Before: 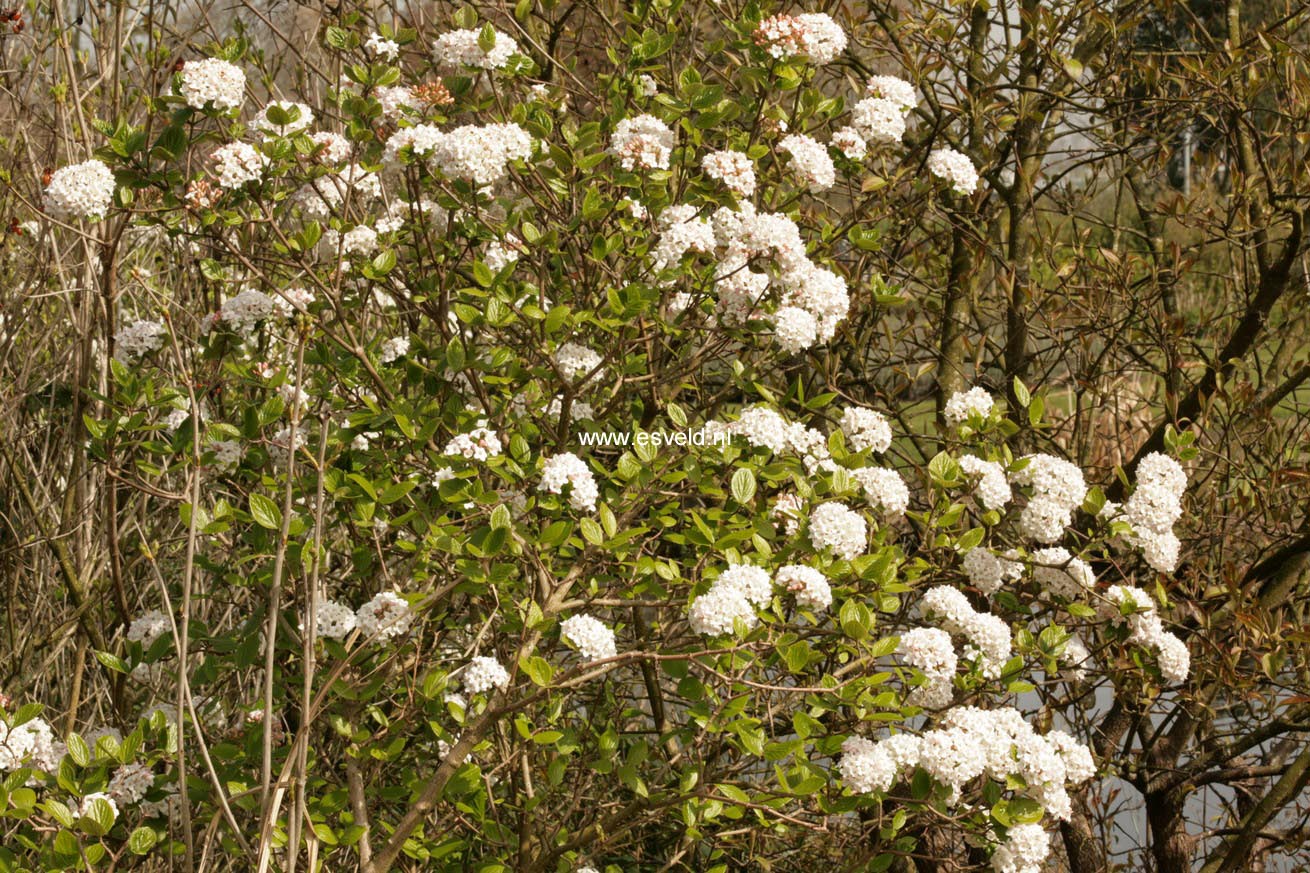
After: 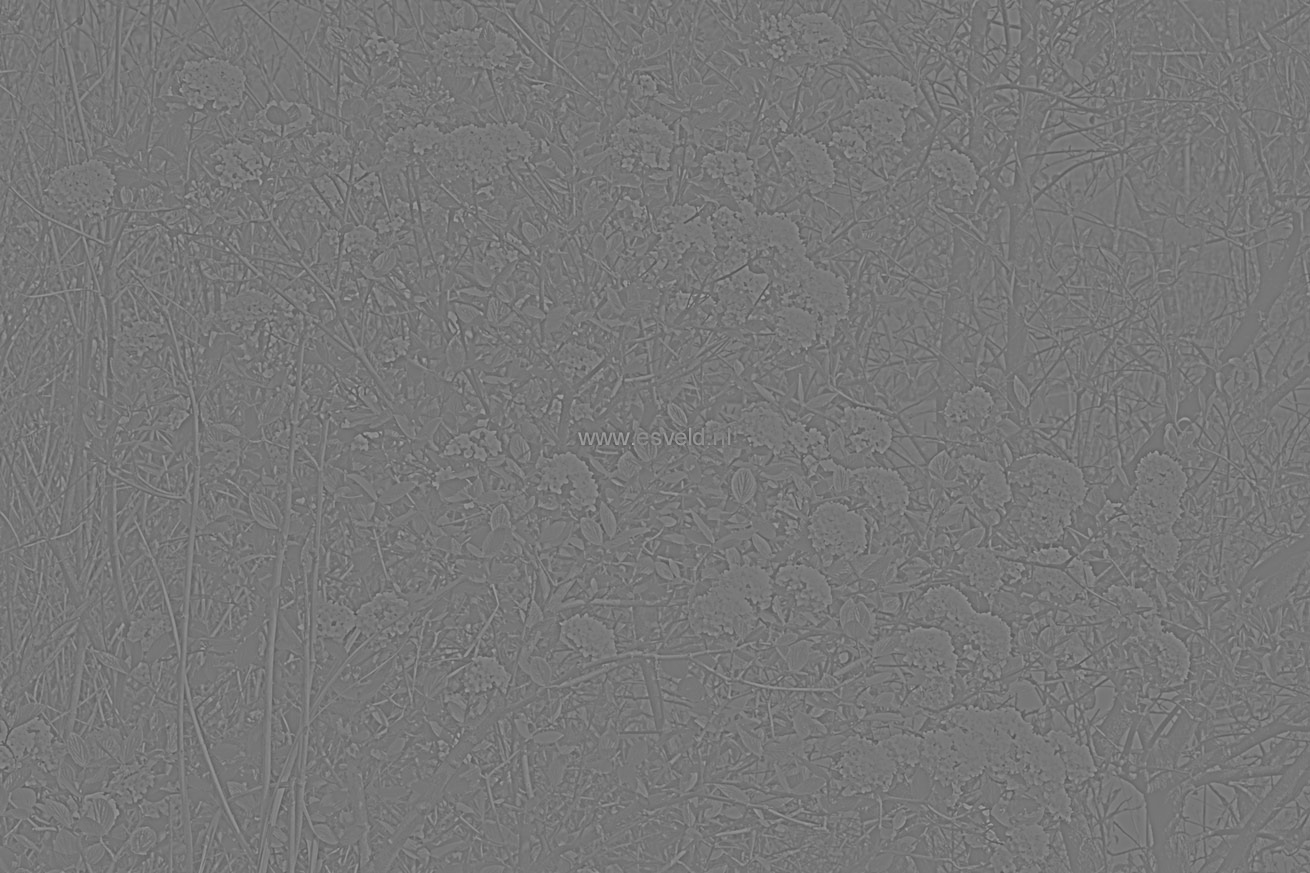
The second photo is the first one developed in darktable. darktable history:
highpass: sharpness 5.84%, contrast boost 8.44%
contrast equalizer: y [[0.526, 0.53, 0.532, 0.532, 0.53, 0.525], [0.5 ×6], [0.5 ×6], [0 ×6], [0 ×6]]
